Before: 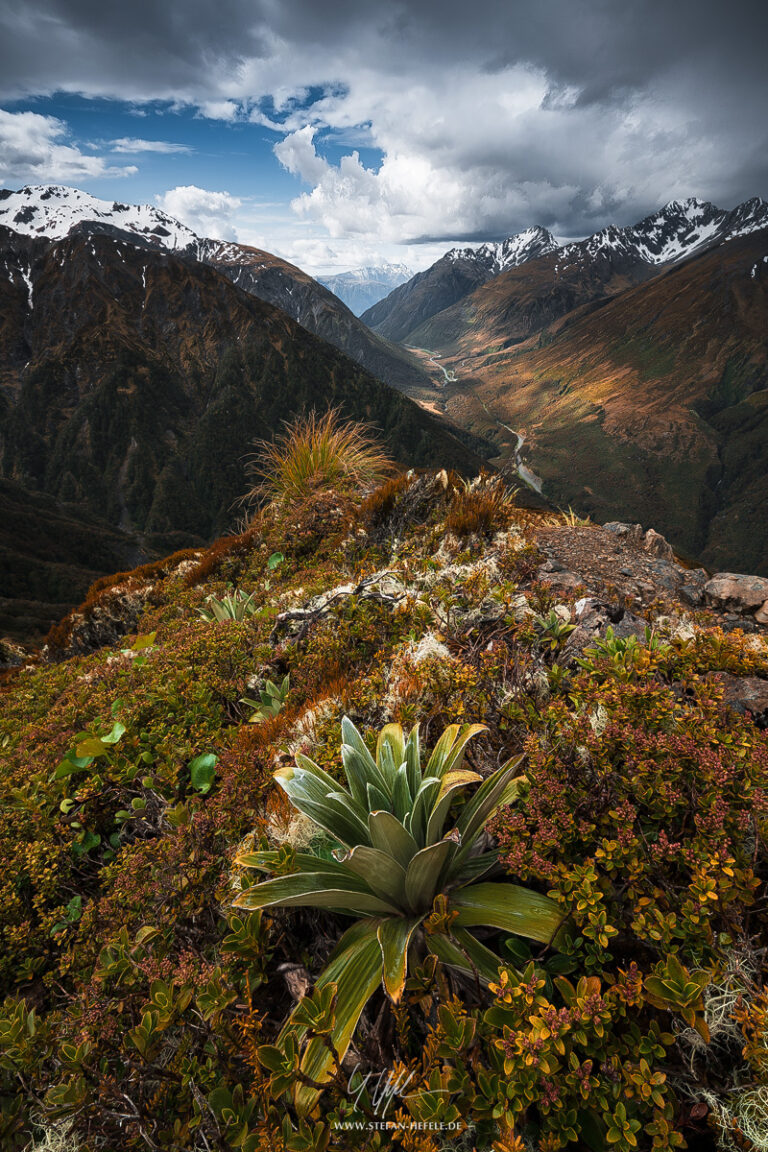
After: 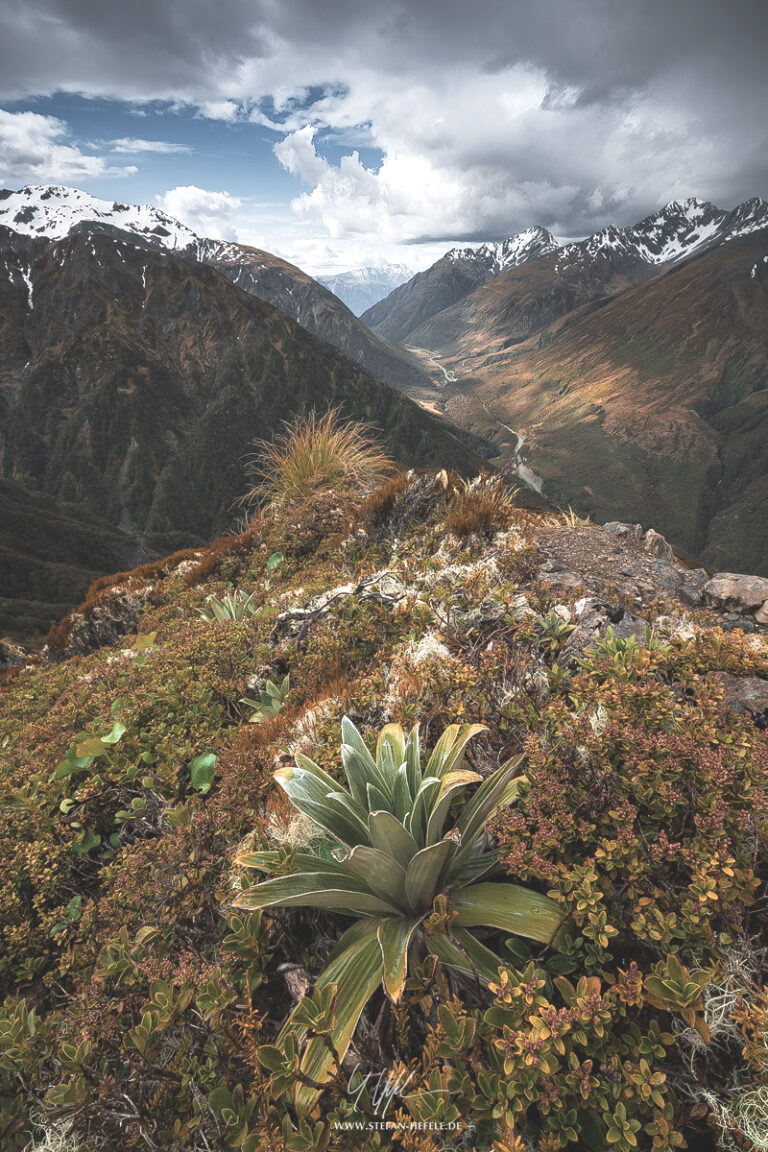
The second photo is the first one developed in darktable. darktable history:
exposure: black level correction 0, exposure 0.897 EV, compensate highlight preservation false
contrast brightness saturation: contrast -0.266, saturation -0.437
